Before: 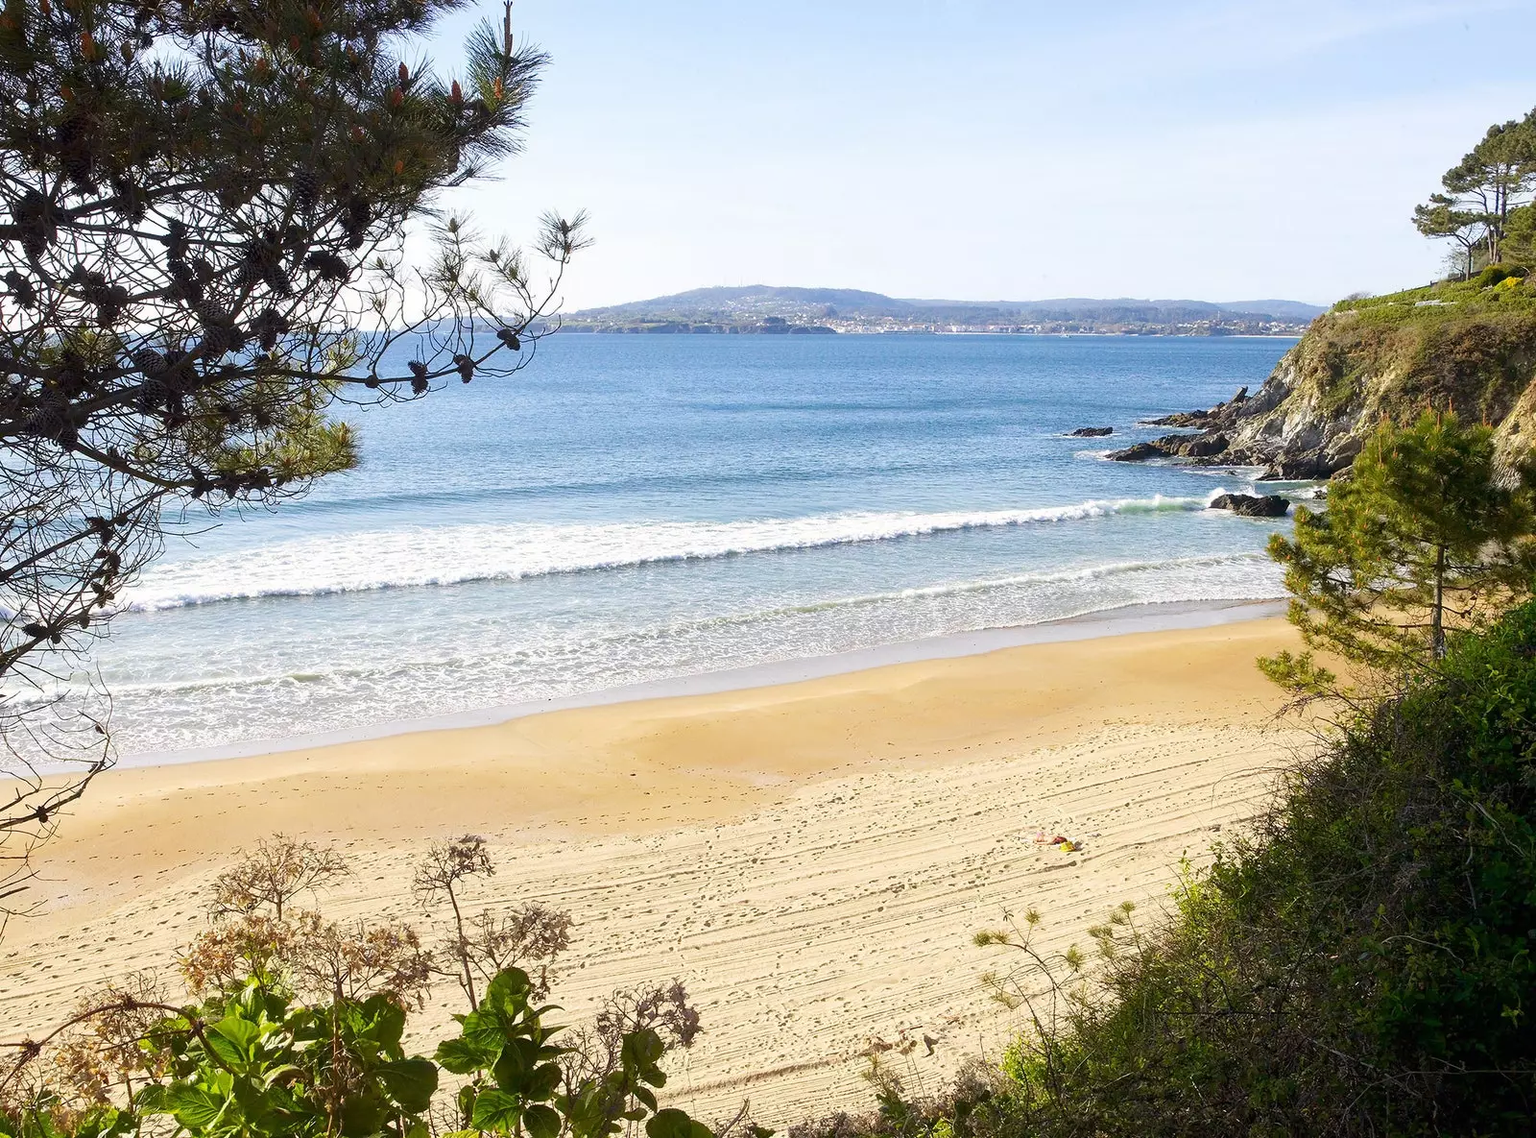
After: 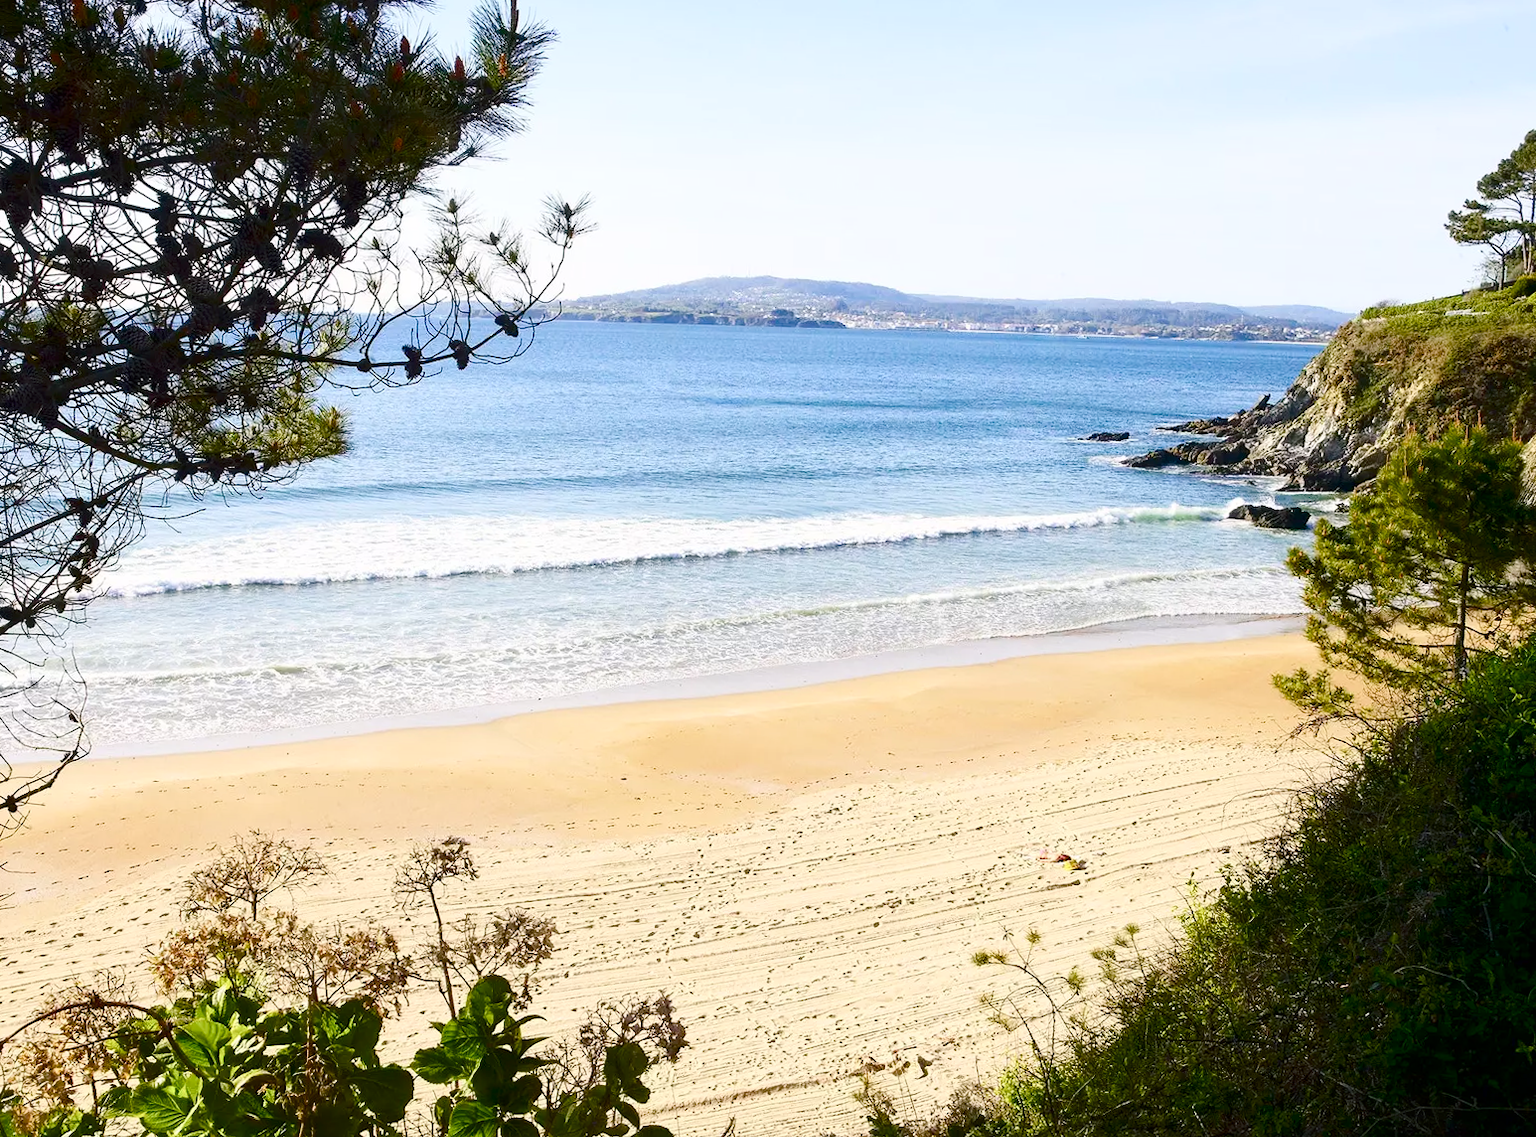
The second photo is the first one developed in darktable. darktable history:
crop and rotate: angle -1.49°
contrast brightness saturation: contrast 0.224
color balance rgb: shadows lift › luminance -7.564%, shadows lift › chroma 2.203%, shadows lift › hue 164.87°, highlights gain › chroma 0.136%, highlights gain › hue 330.19°, linear chroma grading › global chroma 15.027%, perceptual saturation grading › global saturation 20%, perceptual saturation grading › highlights -50.057%, perceptual saturation grading › shadows 30.406%, global vibrance 14.948%
